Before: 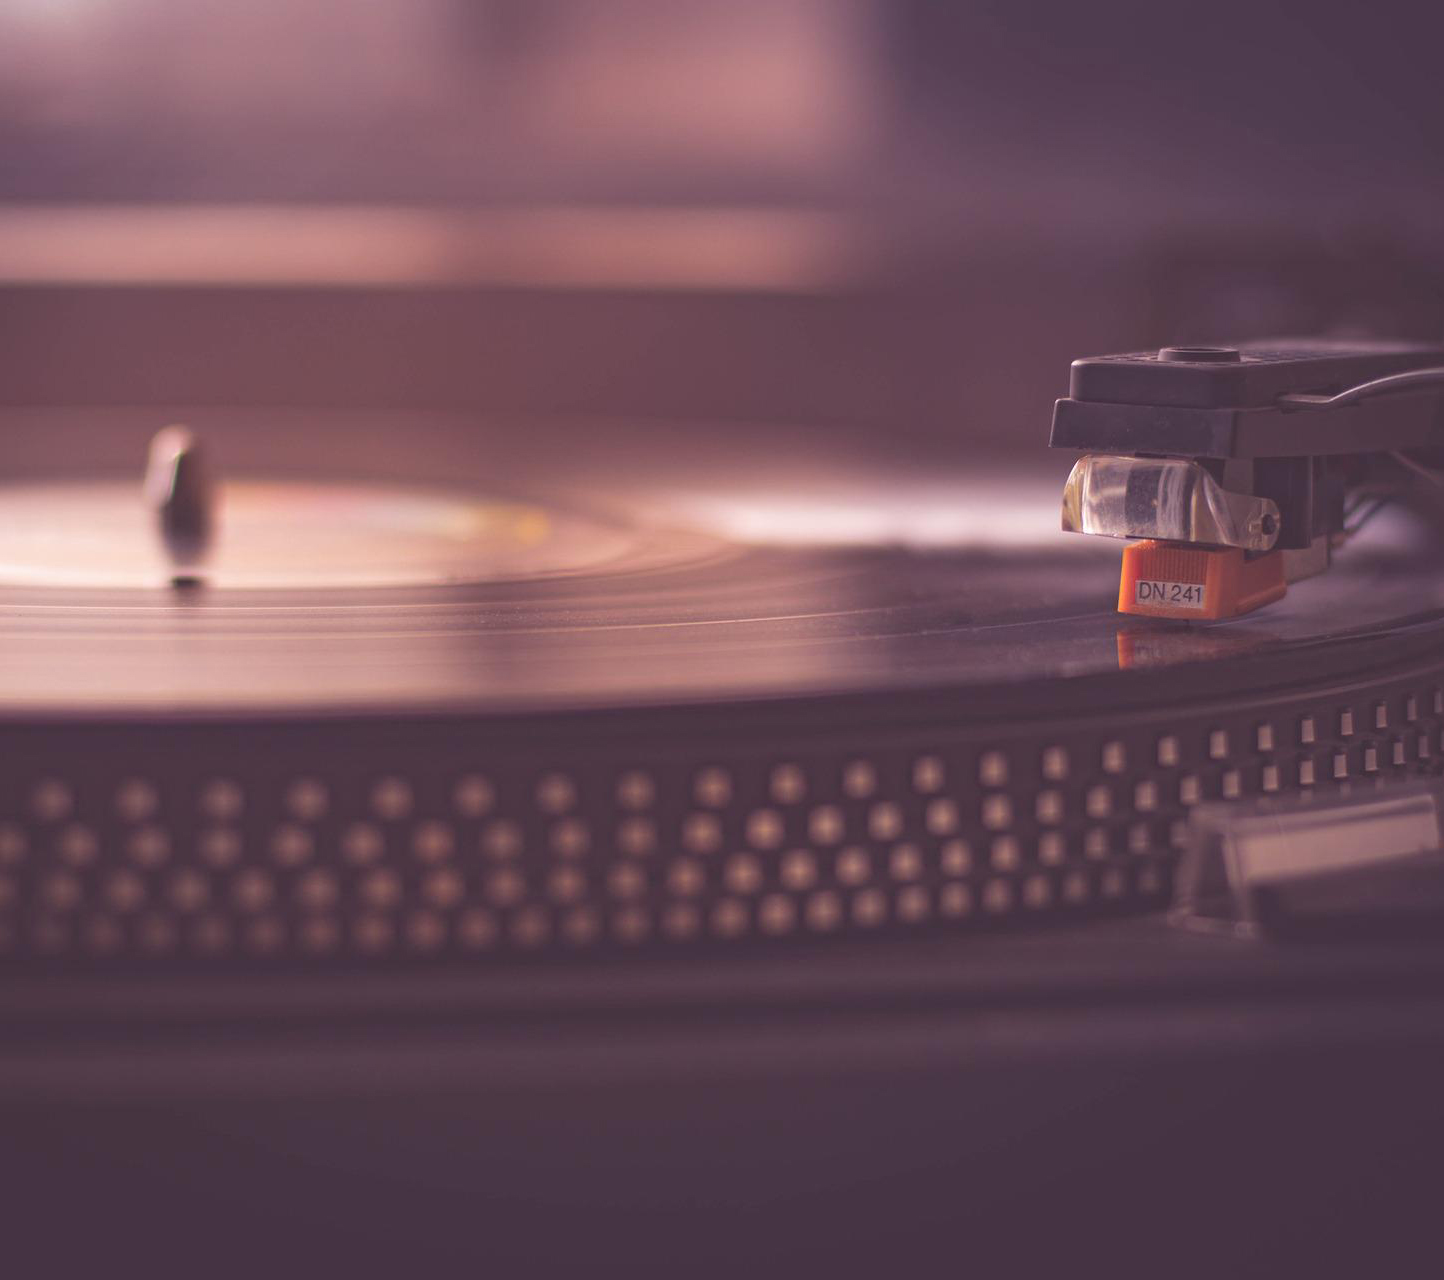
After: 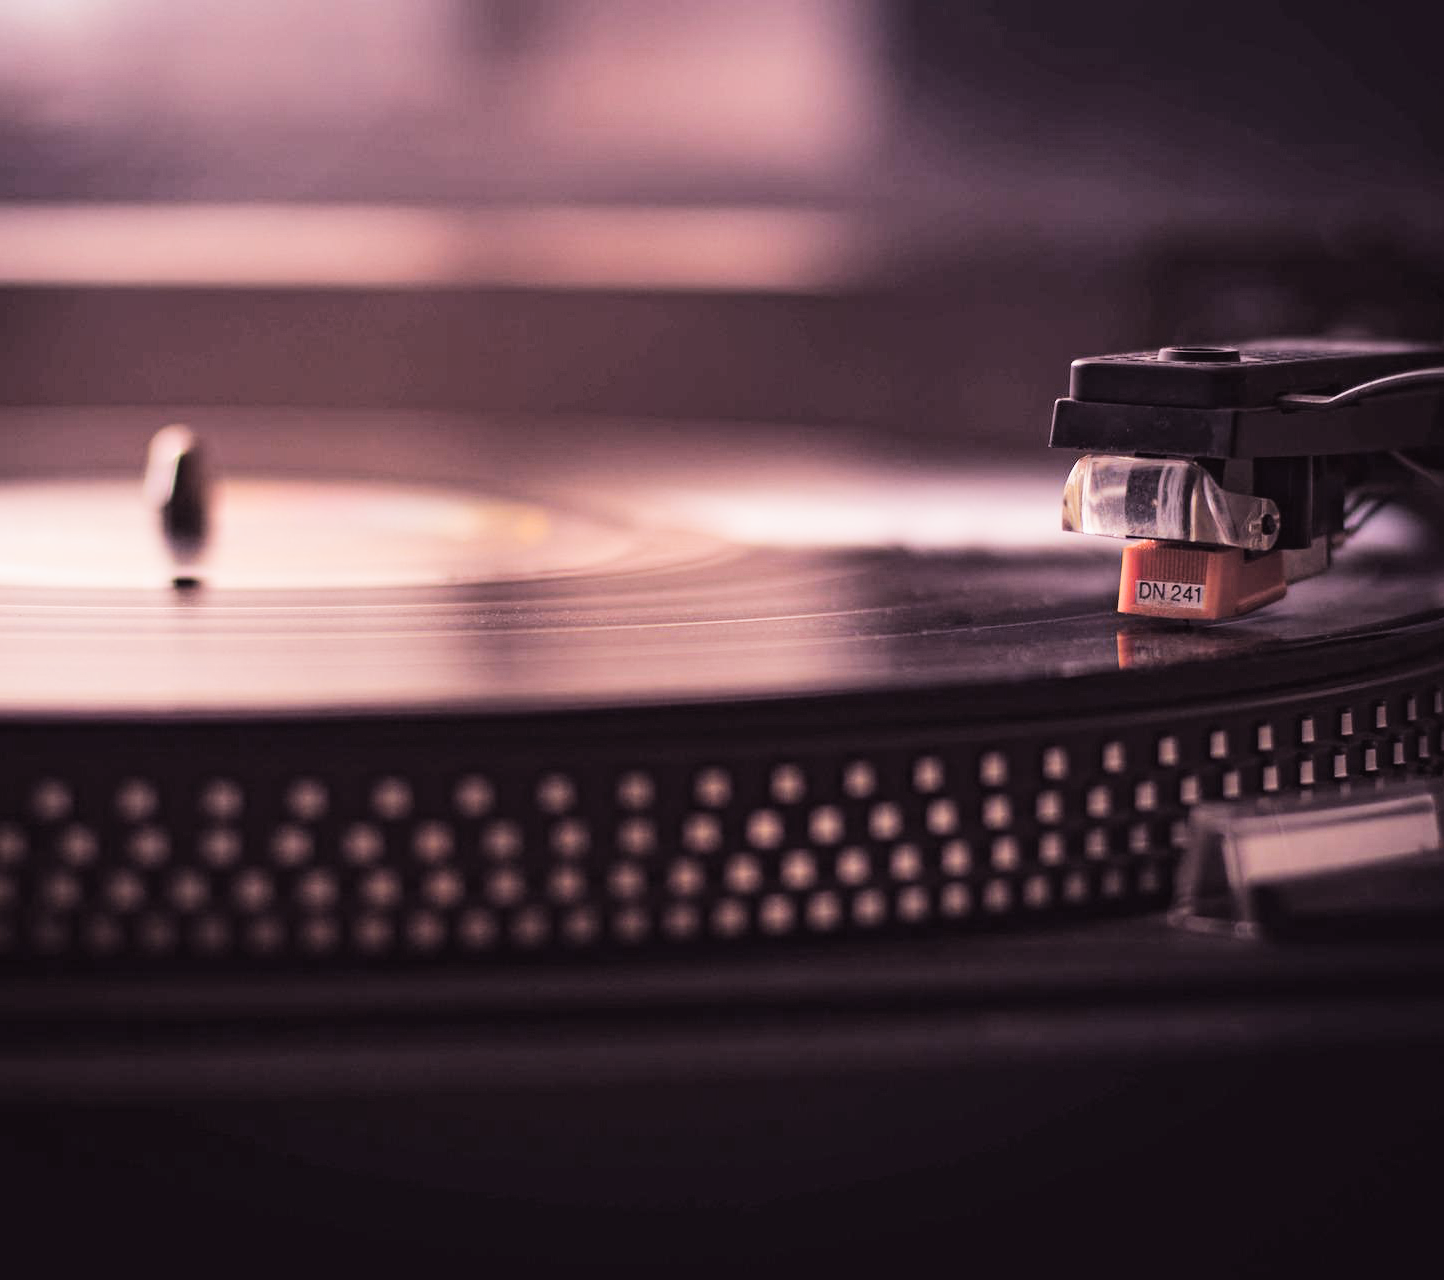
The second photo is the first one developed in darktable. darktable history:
filmic rgb: black relative exposure -5 EV, hardness 2.88, contrast 1.3, highlights saturation mix -30%
tone equalizer: -8 EV -1.08 EV, -7 EV -1.01 EV, -6 EV -0.867 EV, -5 EV -0.578 EV, -3 EV 0.578 EV, -2 EV 0.867 EV, -1 EV 1.01 EV, +0 EV 1.08 EV, edges refinement/feathering 500, mask exposure compensation -1.57 EV, preserve details no
